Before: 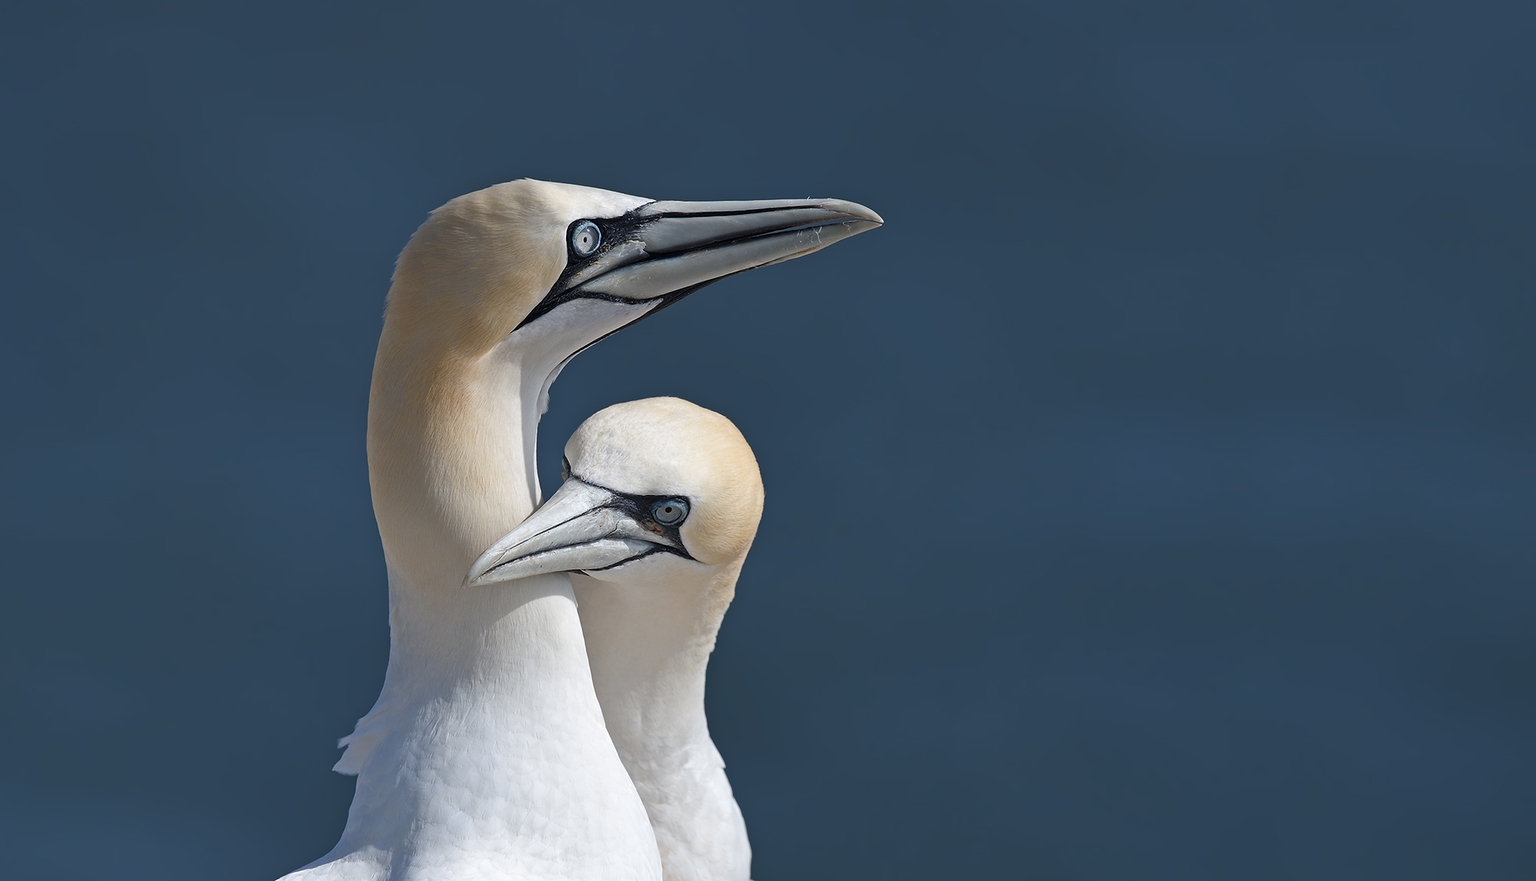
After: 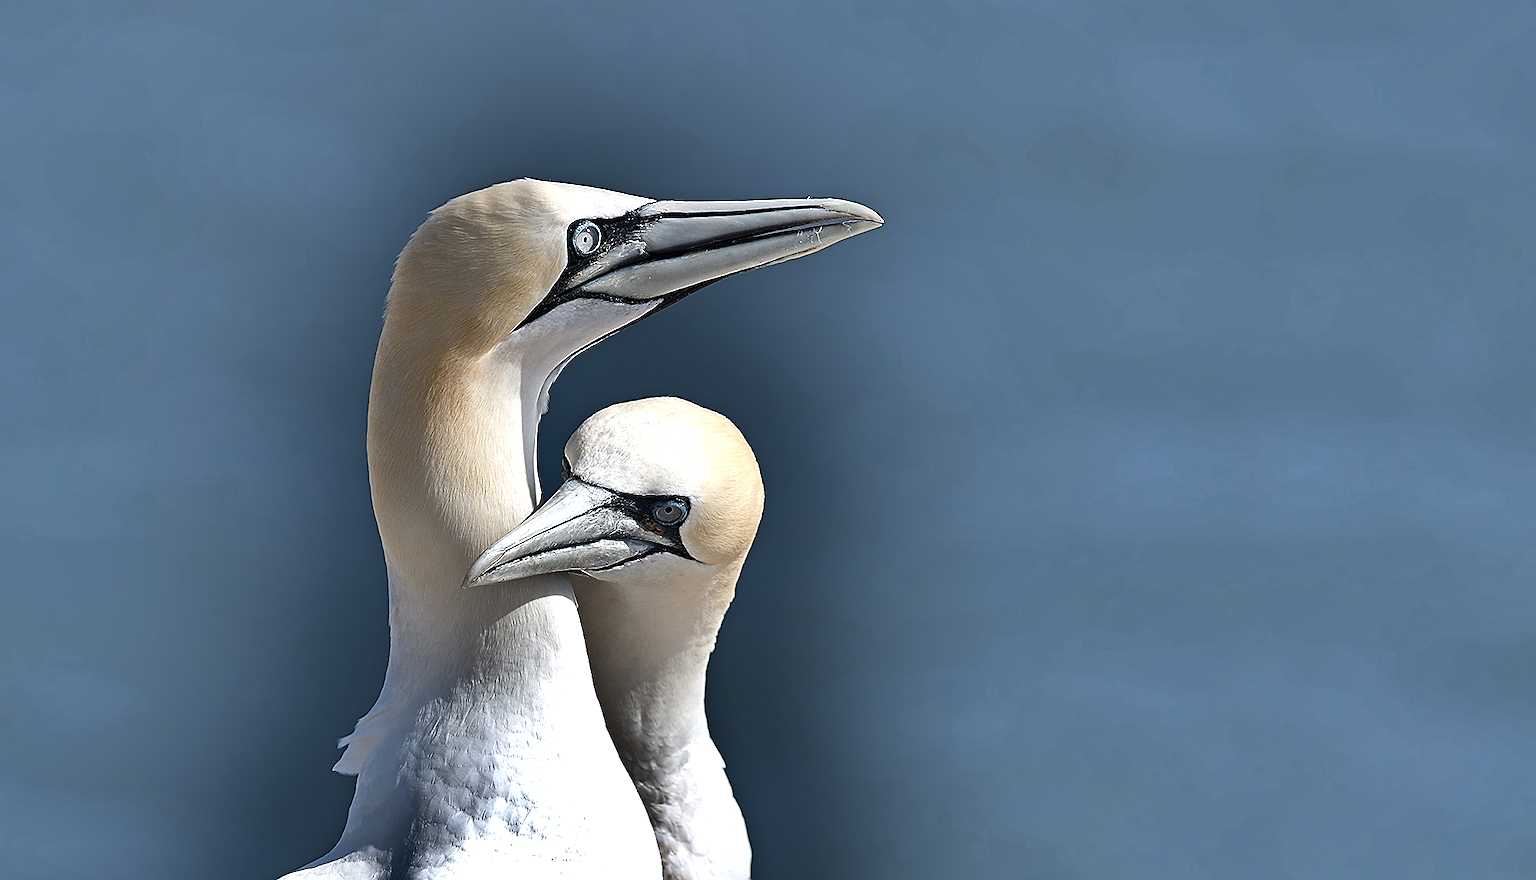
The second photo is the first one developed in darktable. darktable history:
sharpen: radius 1.418, amount 1.263, threshold 0.667
shadows and highlights: radius 124.7, shadows 98.46, white point adjustment -3.18, highlights -98.57, soften with gaussian
contrast brightness saturation: saturation -0.025
tone equalizer: -8 EV -0.742 EV, -7 EV -0.735 EV, -6 EV -0.601 EV, -5 EV -0.365 EV, -3 EV 0.394 EV, -2 EV 0.6 EV, -1 EV 0.68 EV, +0 EV 0.742 EV, edges refinement/feathering 500, mask exposure compensation -1.57 EV, preserve details no
